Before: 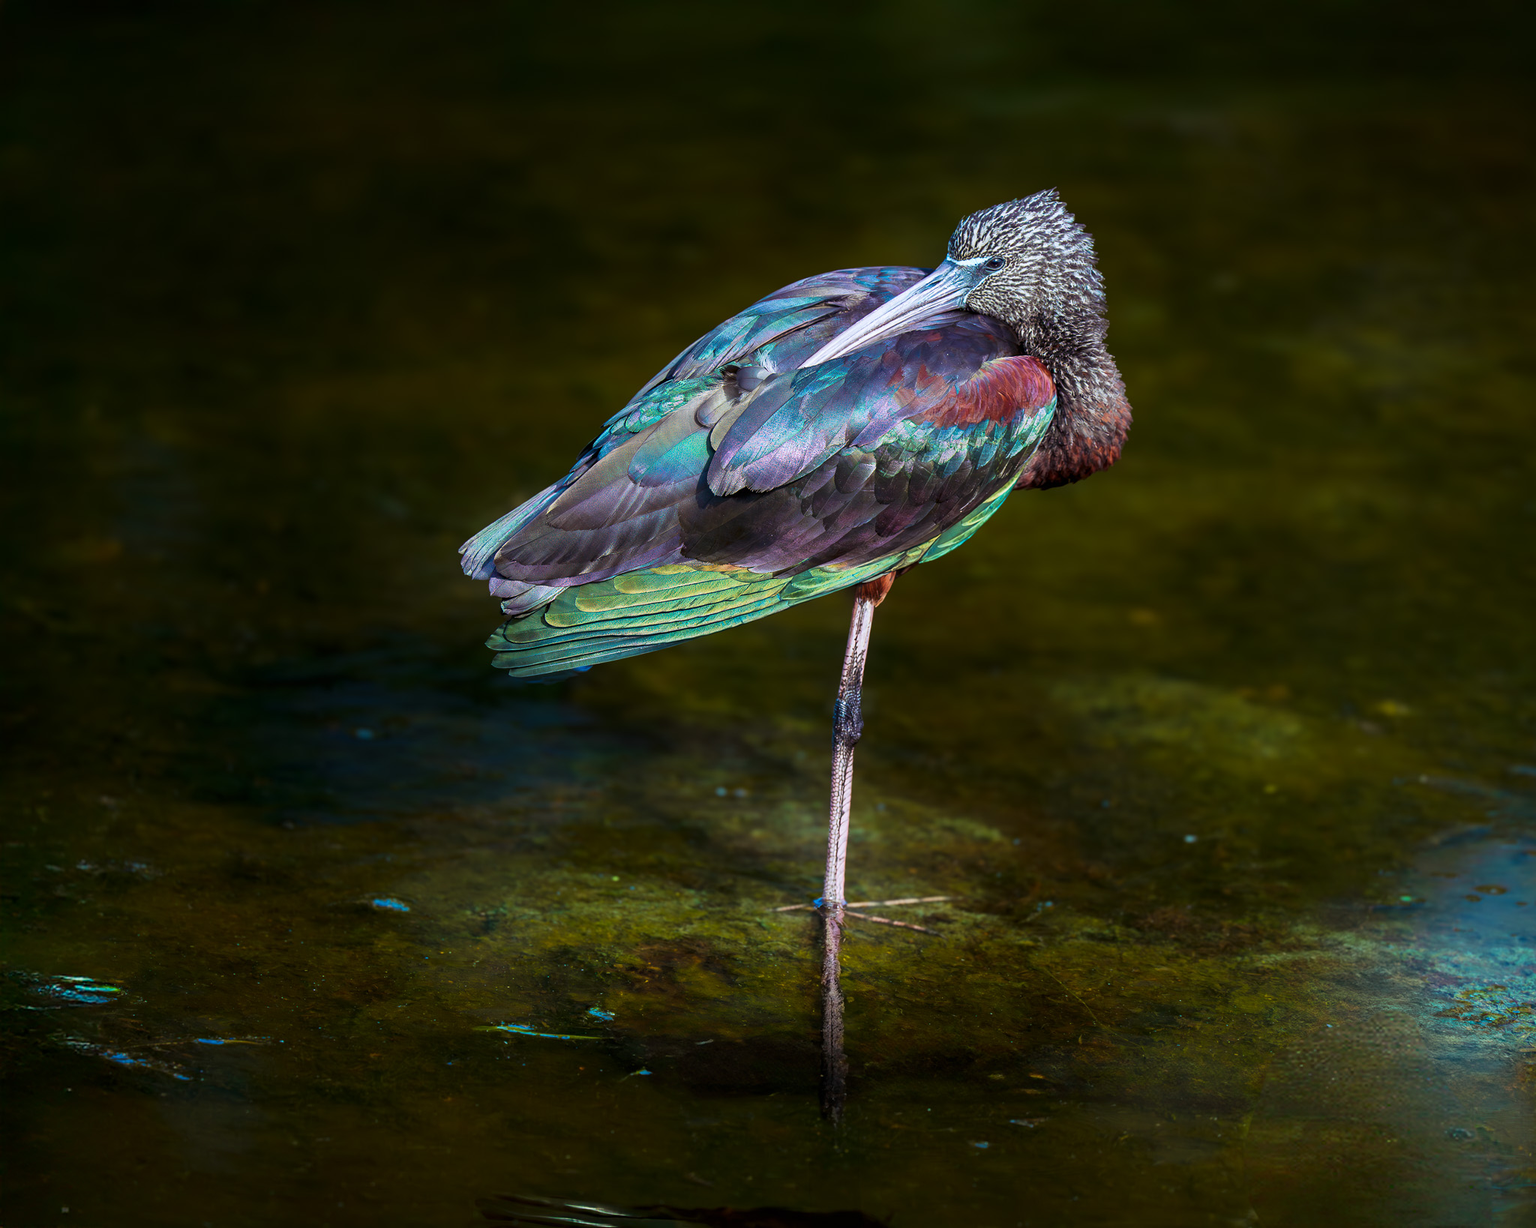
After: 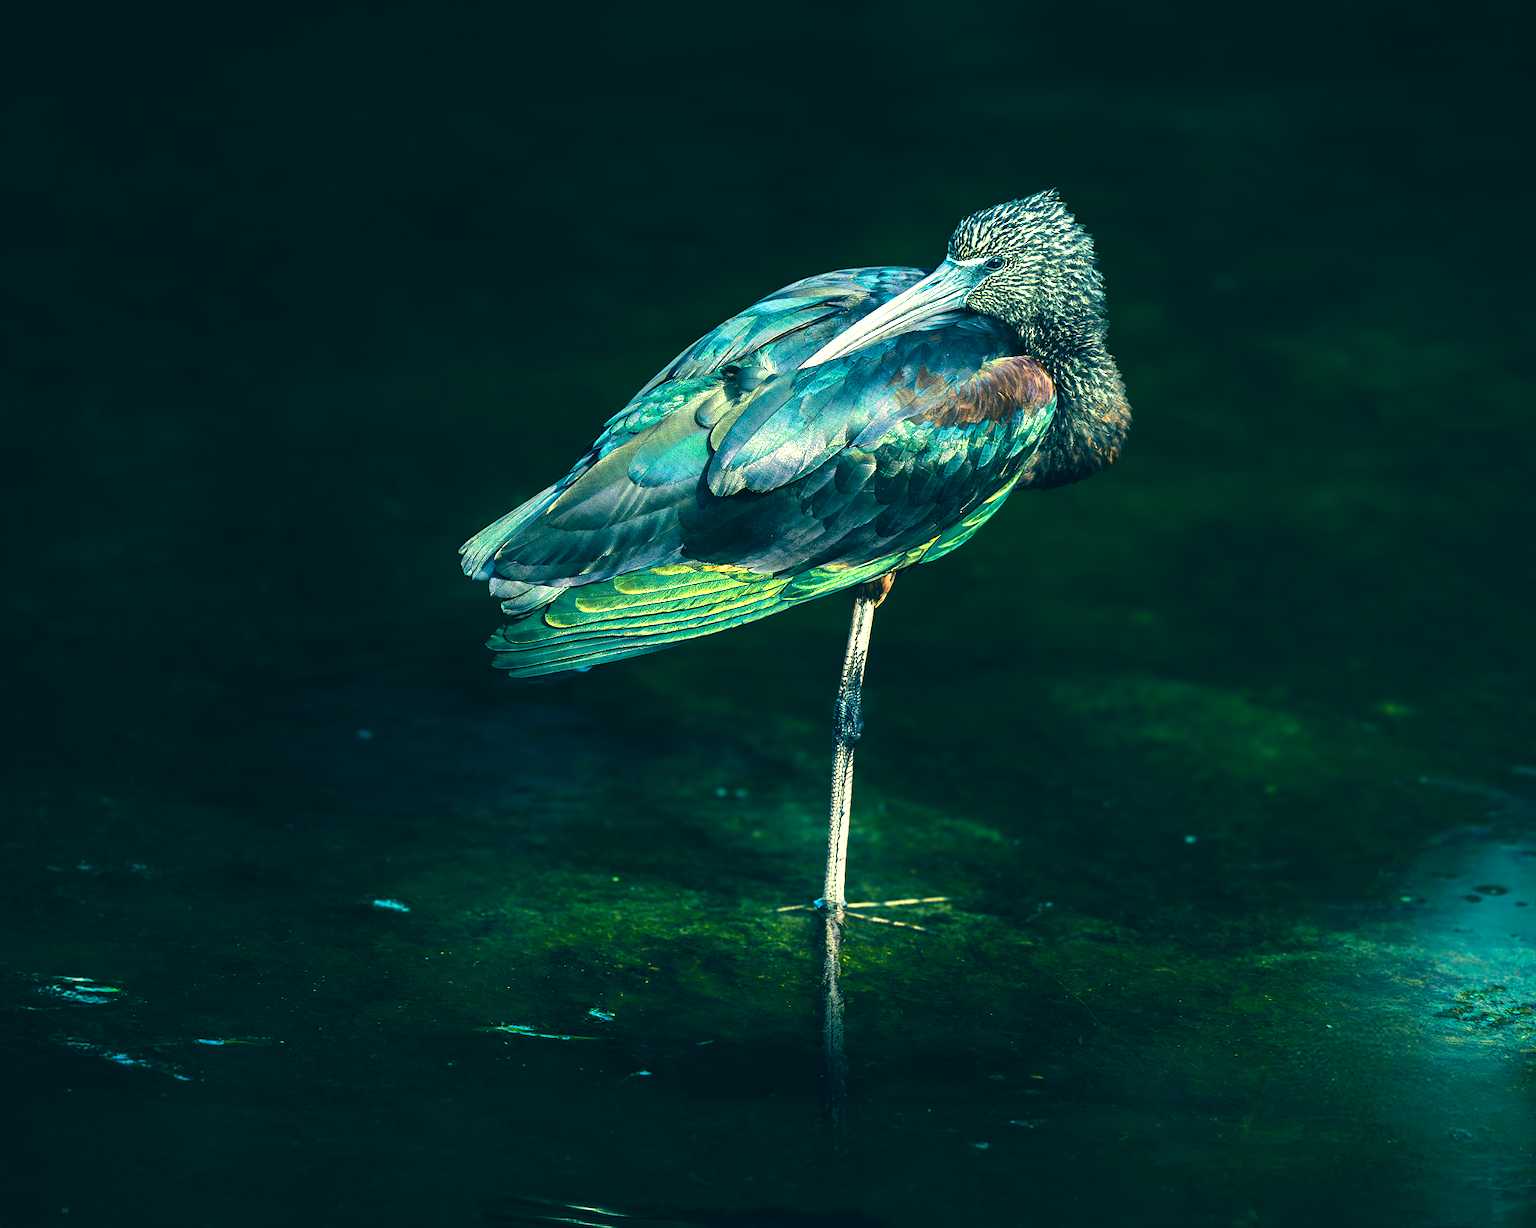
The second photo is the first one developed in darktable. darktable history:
white balance: red 0.986, blue 1.01
tone equalizer: -8 EV -0.75 EV, -7 EV -0.7 EV, -6 EV -0.6 EV, -5 EV -0.4 EV, -3 EV 0.4 EV, -2 EV 0.6 EV, -1 EV 0.7 EV, +0 EV 0.75 EV, edges refinement/feathering 500, mask exposure compensation -1.57 EV, preserve details no
color correction: highlights a* -15.58, highlights b* 40, shadows a* -40, shadows b* -26.18
color zones: curves: ch0 [(0.018, 0.548) (0.197, 0.654) (0.425, 0.447) (0.605, 0.658) (0.732, 0.579)]; ch1 [(0.105, 0.531) (0.224, 0.531) (0.386, 0.39) (0.618, 0.456) (0.732, 0.456) (0.956, 0.421)]; ch2 [(0.039, 0.583) (0.215, 0.465) (0.399, 0.544) (0.465, 0.548) (0.614, 0.447) (0.724, 0.43) (0.882, 0.623) (0.956, 0.632)]
